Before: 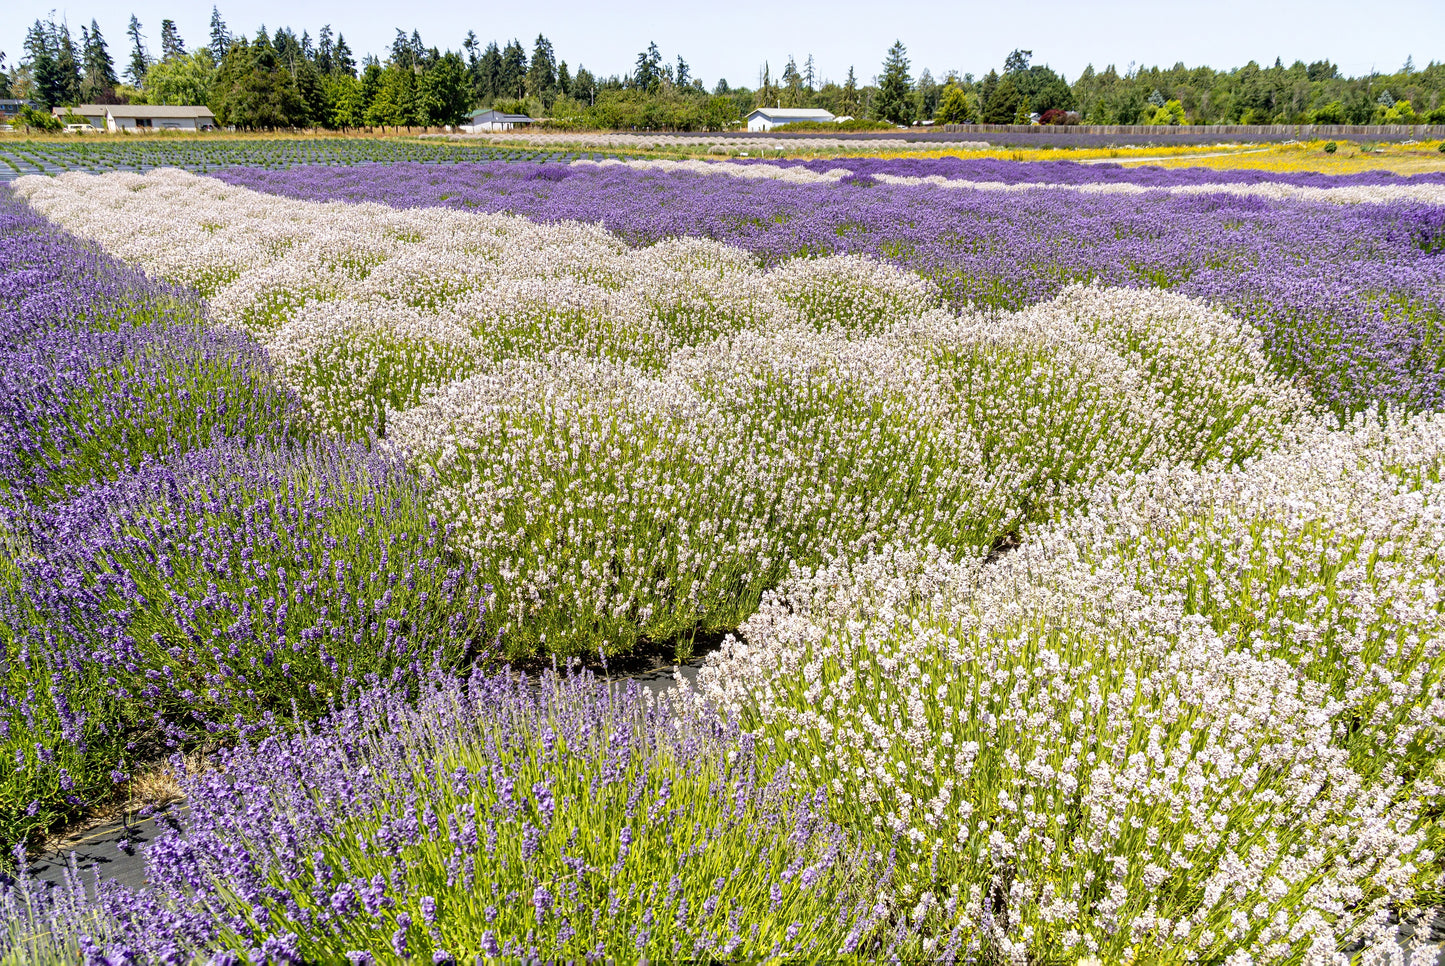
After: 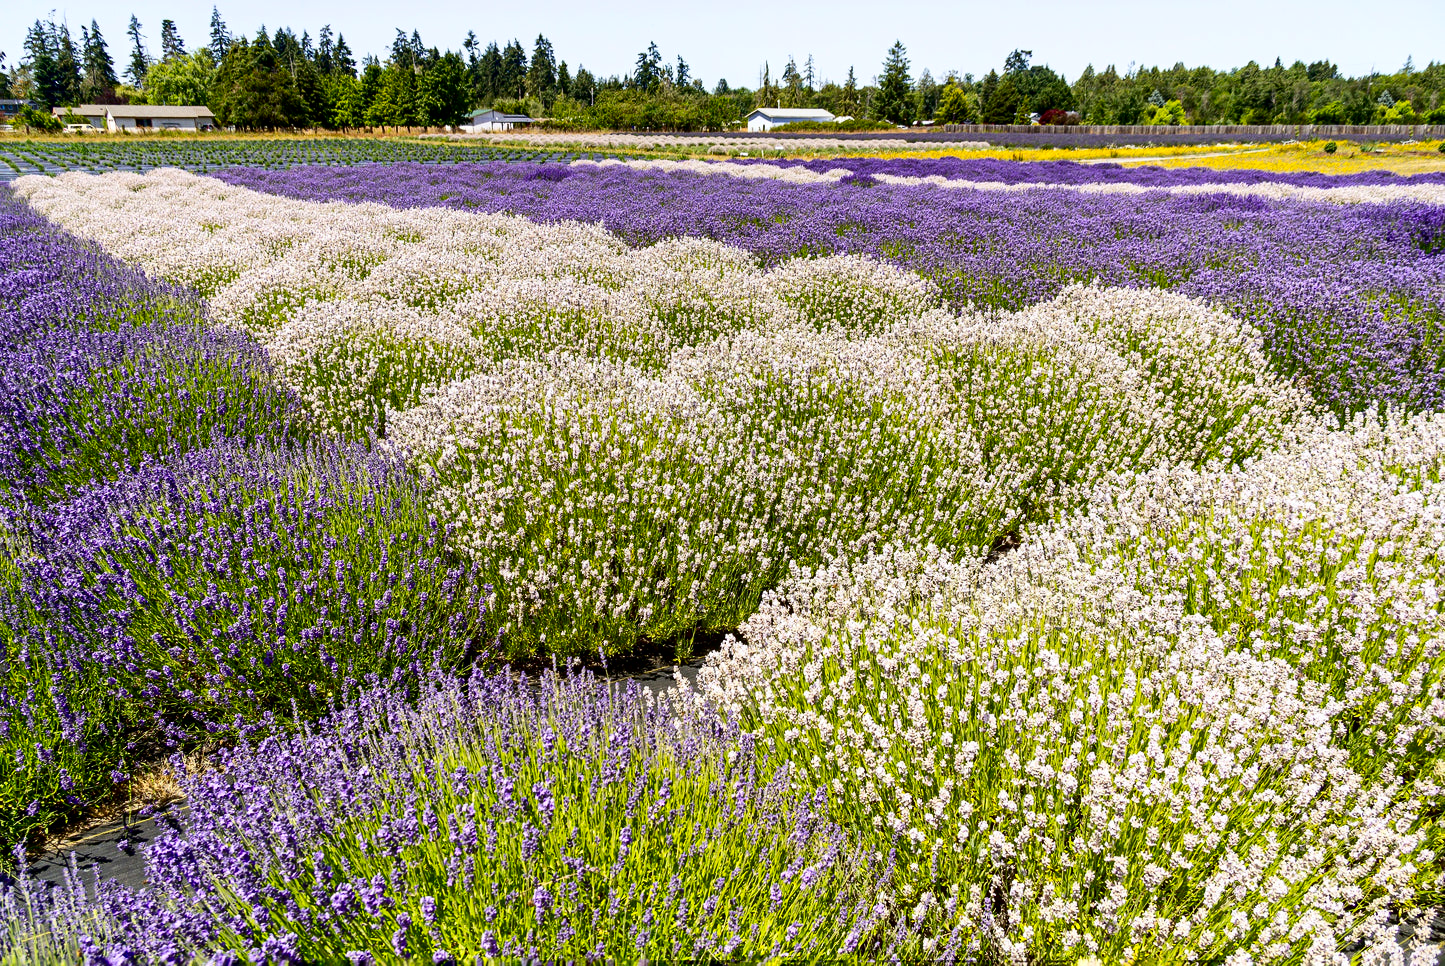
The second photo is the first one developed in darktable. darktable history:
contrast brightness saturation: contrast 0.206, brightness -0.108, saturation 0.208
